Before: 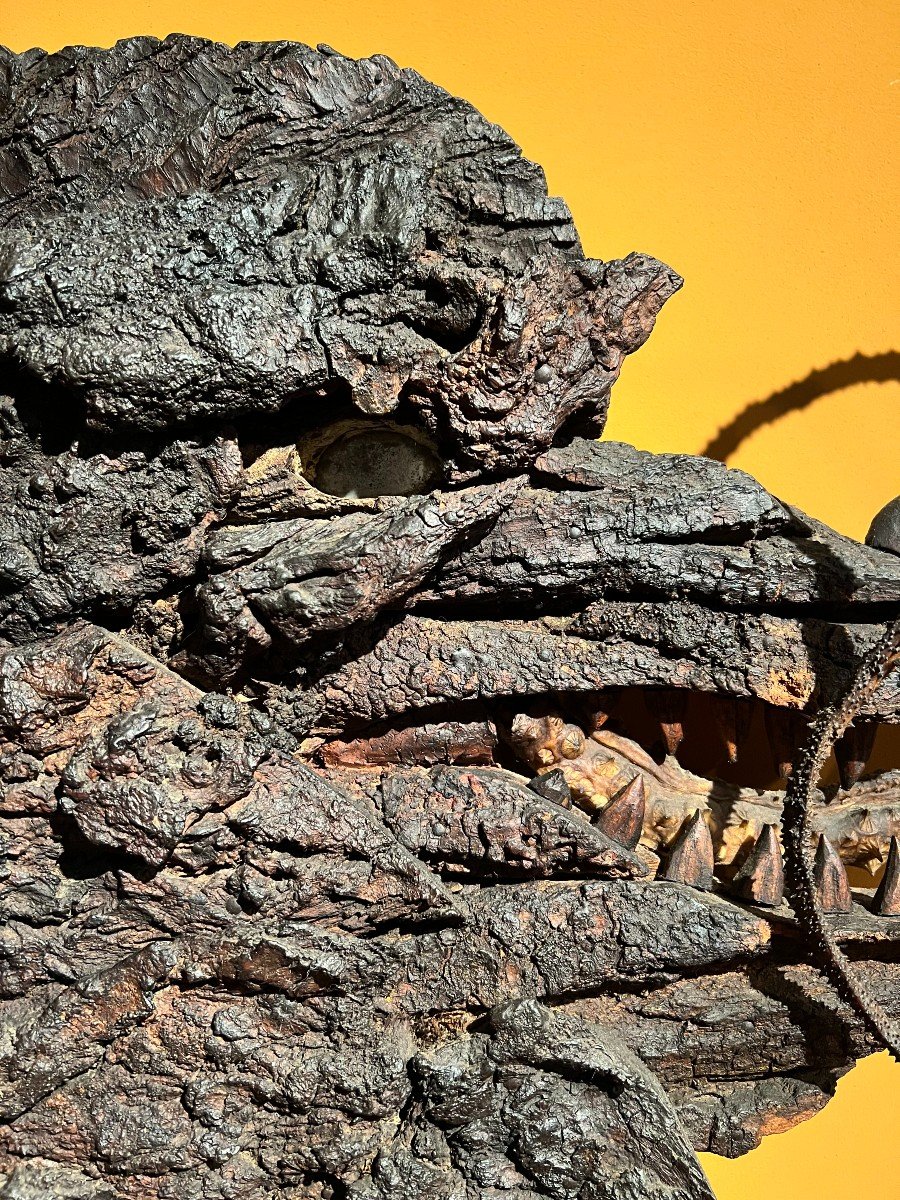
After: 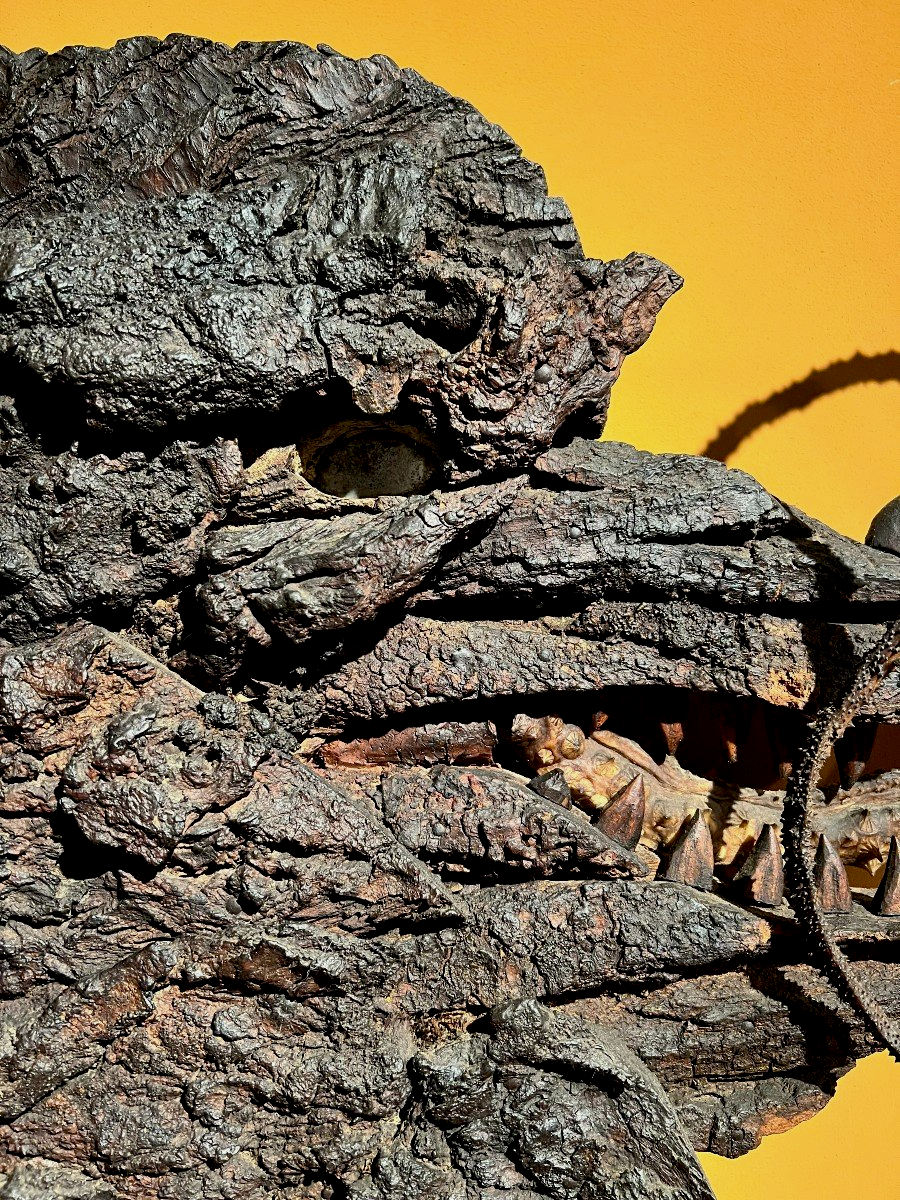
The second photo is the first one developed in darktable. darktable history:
exposure: black level correction 0.009, exposure -0.165 EV, compensate highlight preservation false
